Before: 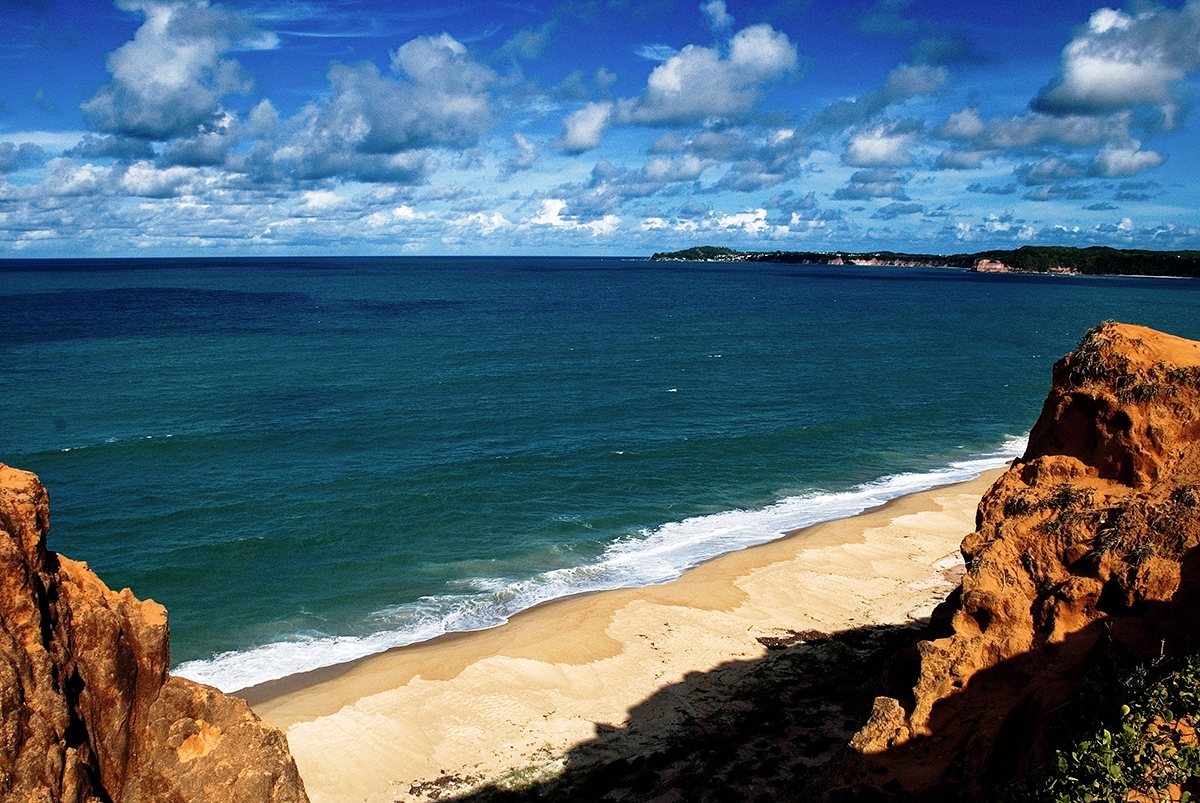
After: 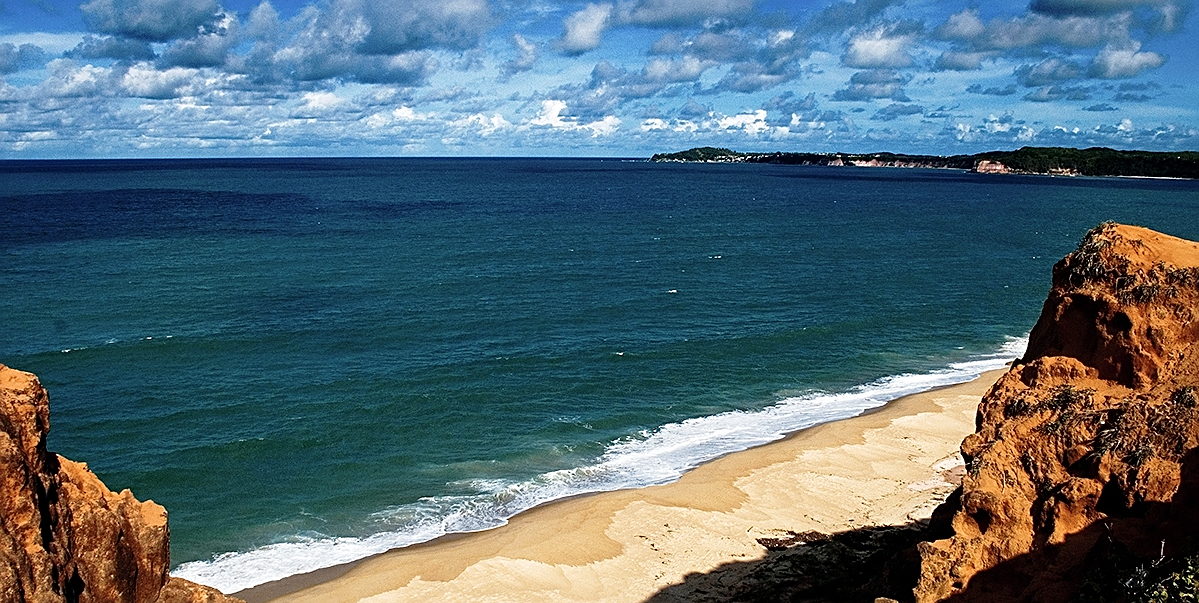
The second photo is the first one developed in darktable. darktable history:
crop and rotate: top 12.426%, bottom 12.437%
contrast brightness saturation: saturation -0.059
sharpen: on, module defaults
